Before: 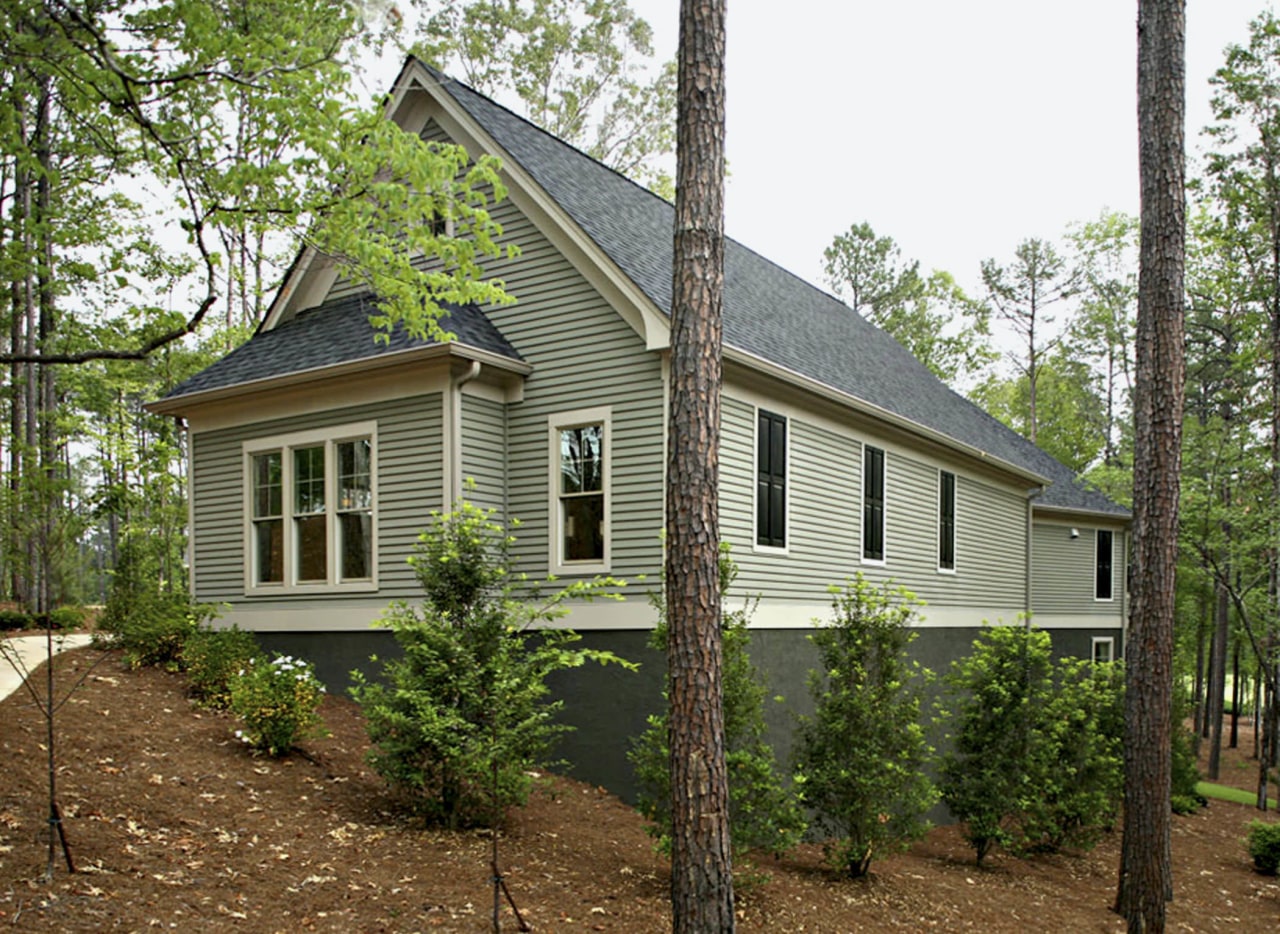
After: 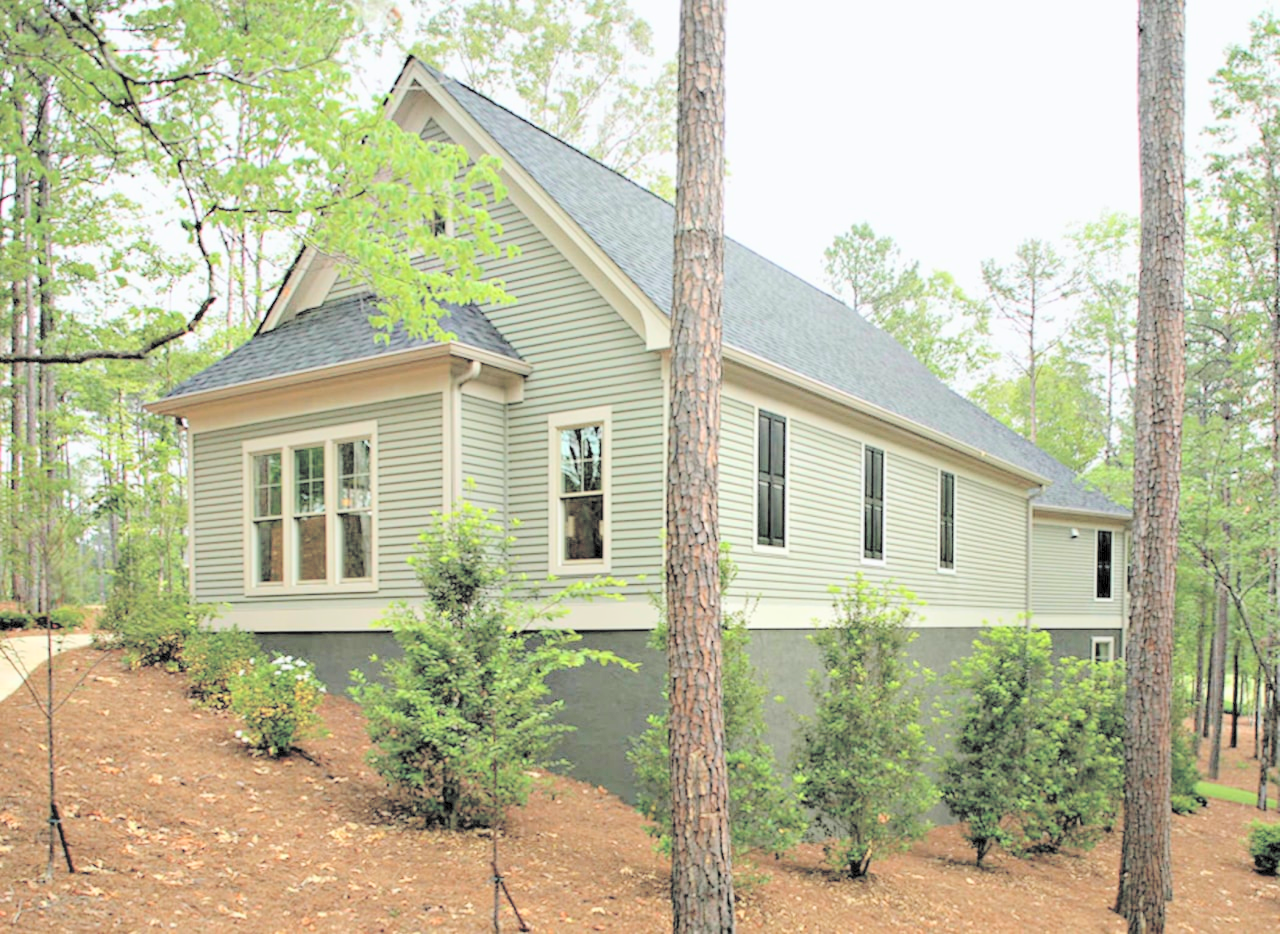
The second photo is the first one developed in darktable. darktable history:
contrast brightness saturation: brightness 0.987
